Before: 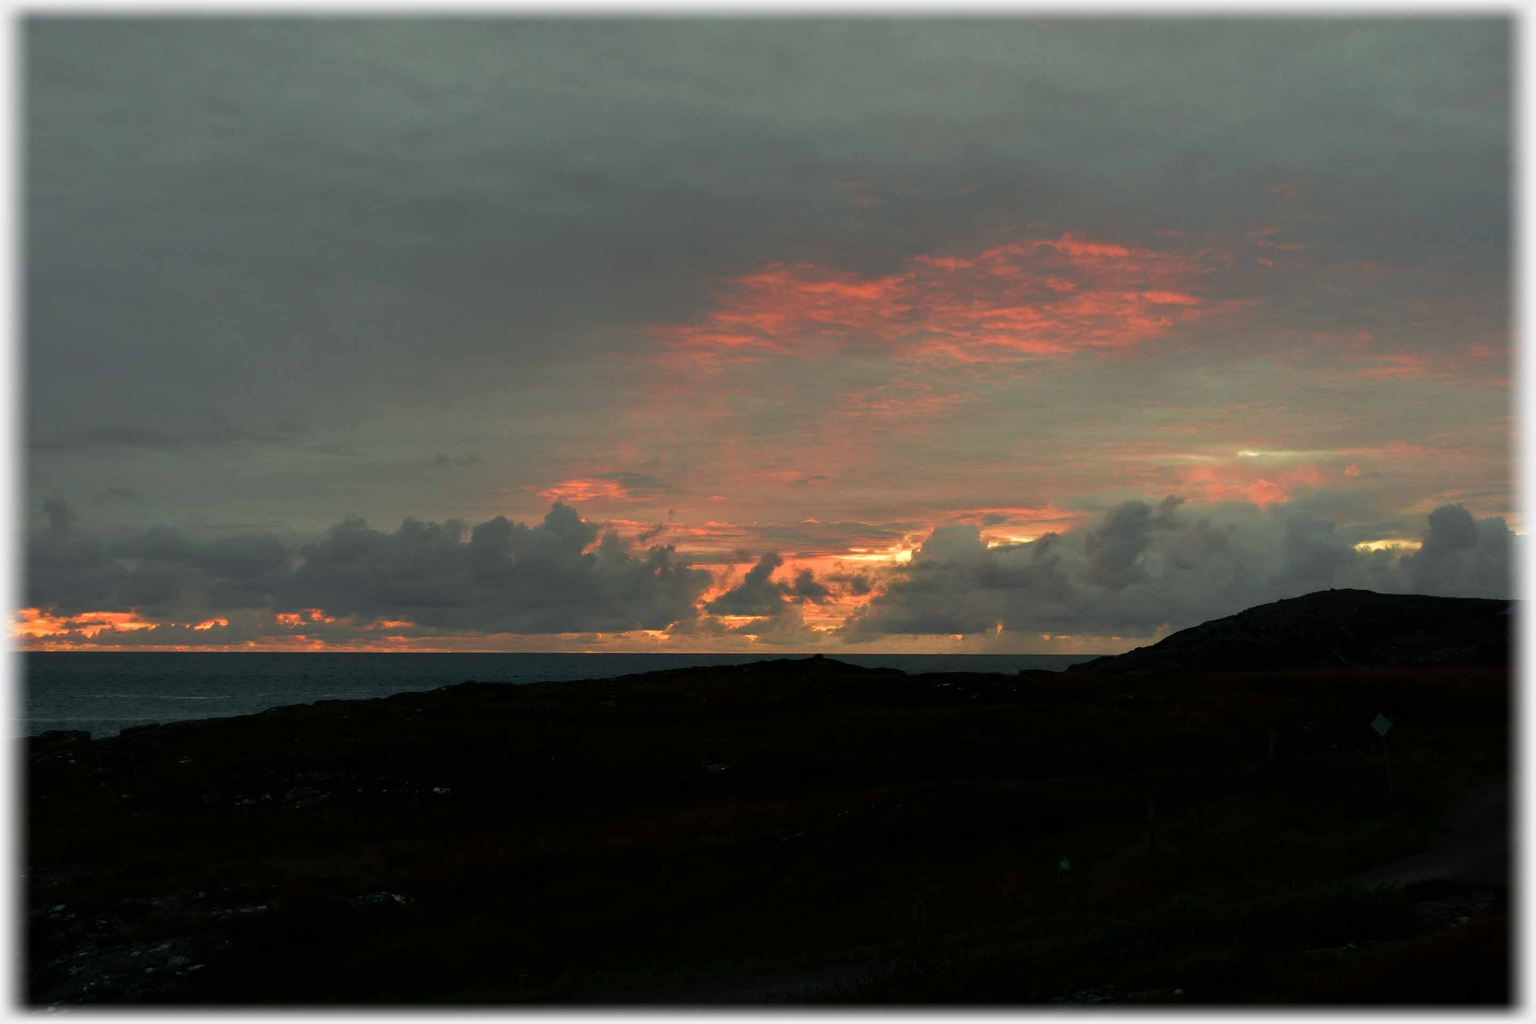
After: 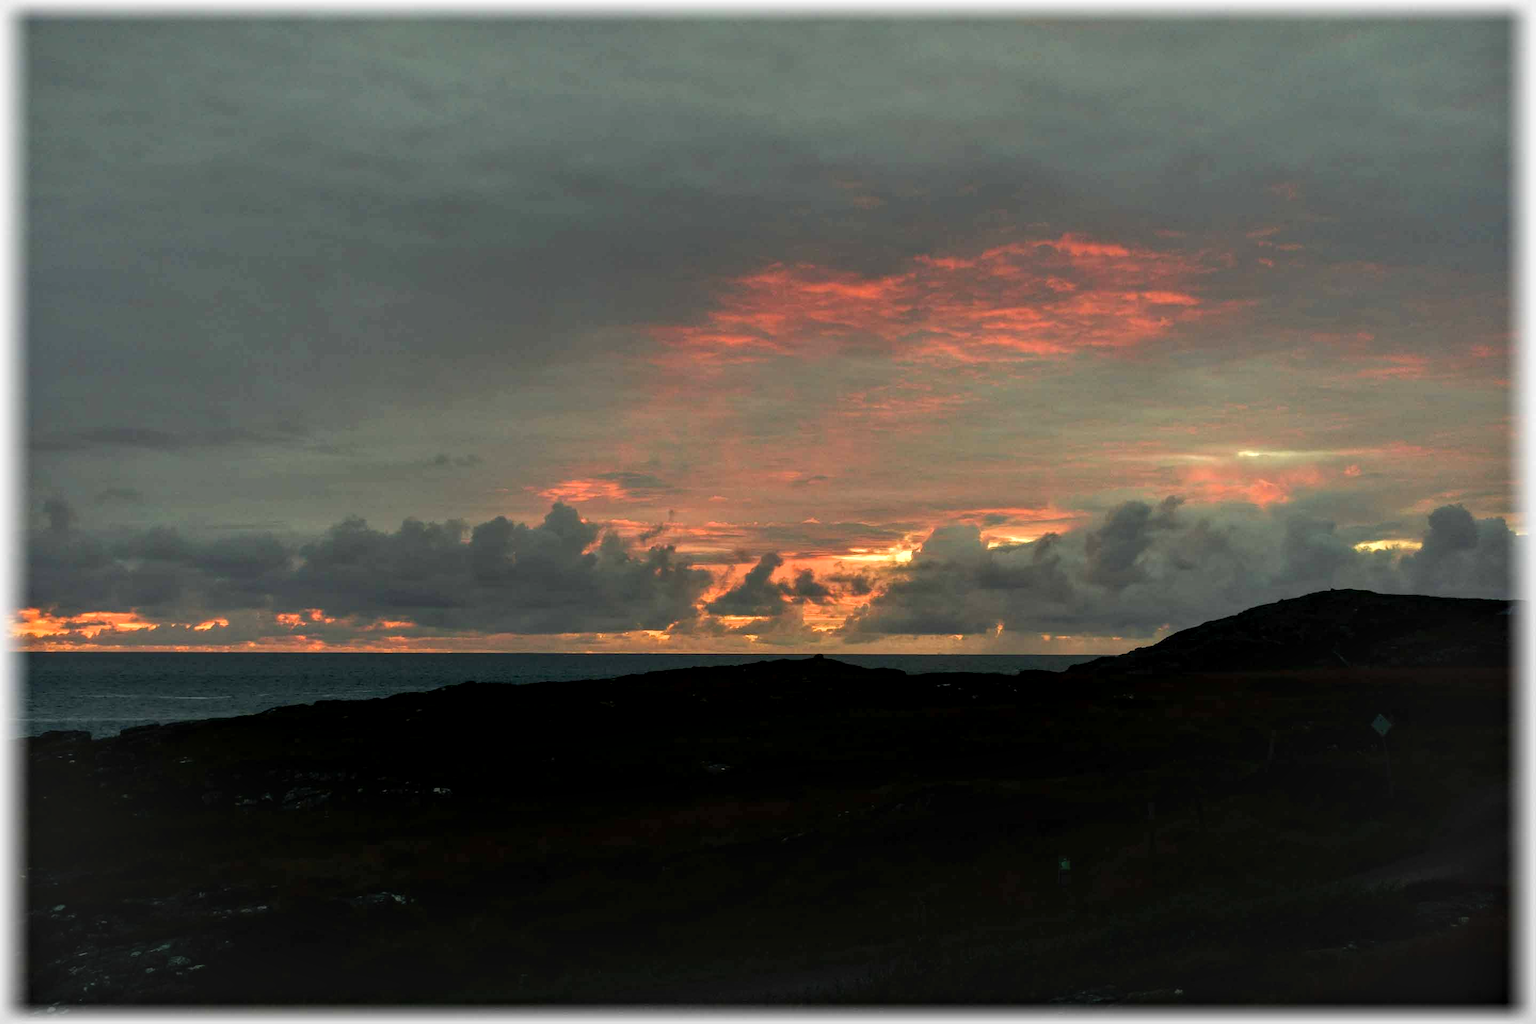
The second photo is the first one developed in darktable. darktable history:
contrast brightness saturation: saturation 0.127
local contrast: highlights 62%, detail 143%, midtone range 0.43
